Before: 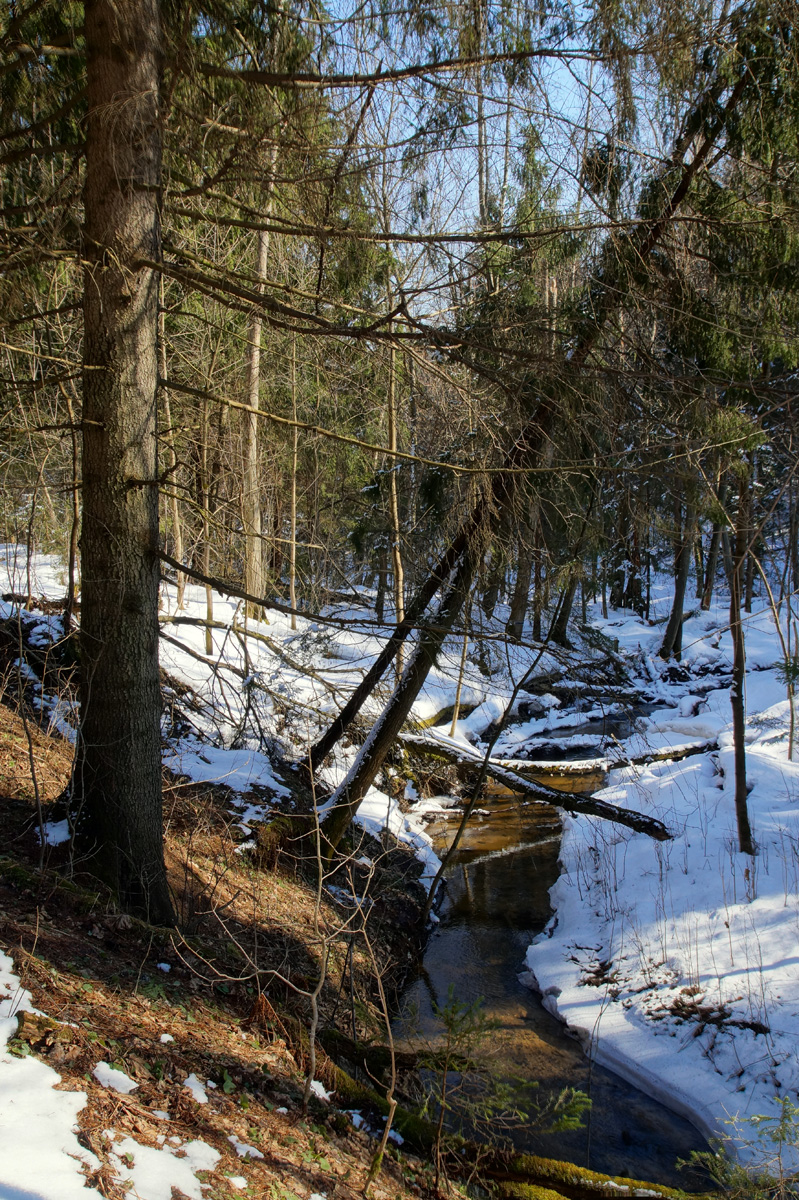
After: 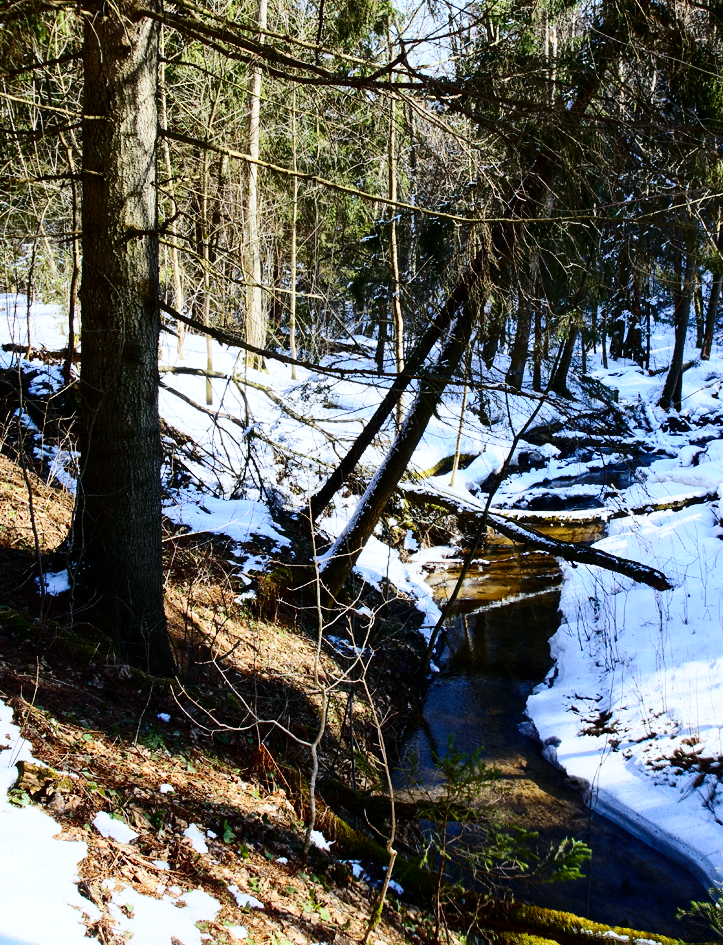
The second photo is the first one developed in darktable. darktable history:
crop: top 20.916%, right 9.437%, bottom 0.316%
white balance: red 0.926, green 1.003, blue 1.133
contrast brightness saturation: contrast 0.28
base curve: curves: ch0 [(0, 0) (0.028, 0.03) (0.121, 0.232) (0.46, 0.748) (0.859, 0.968) (1, 1)], preserve colors none
